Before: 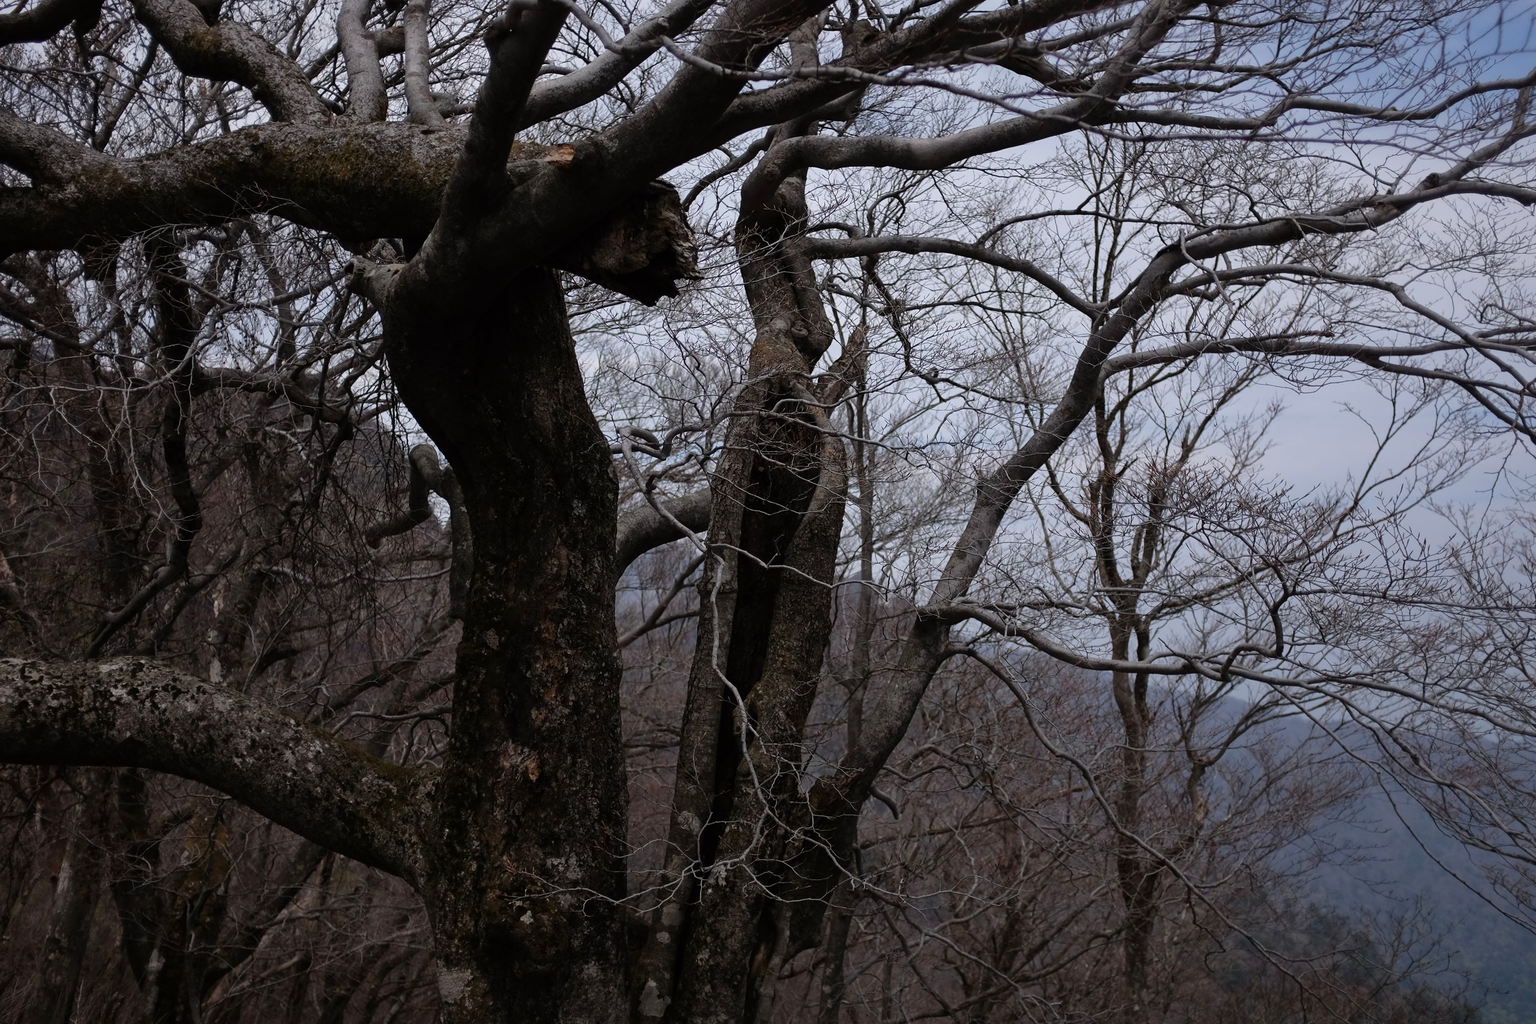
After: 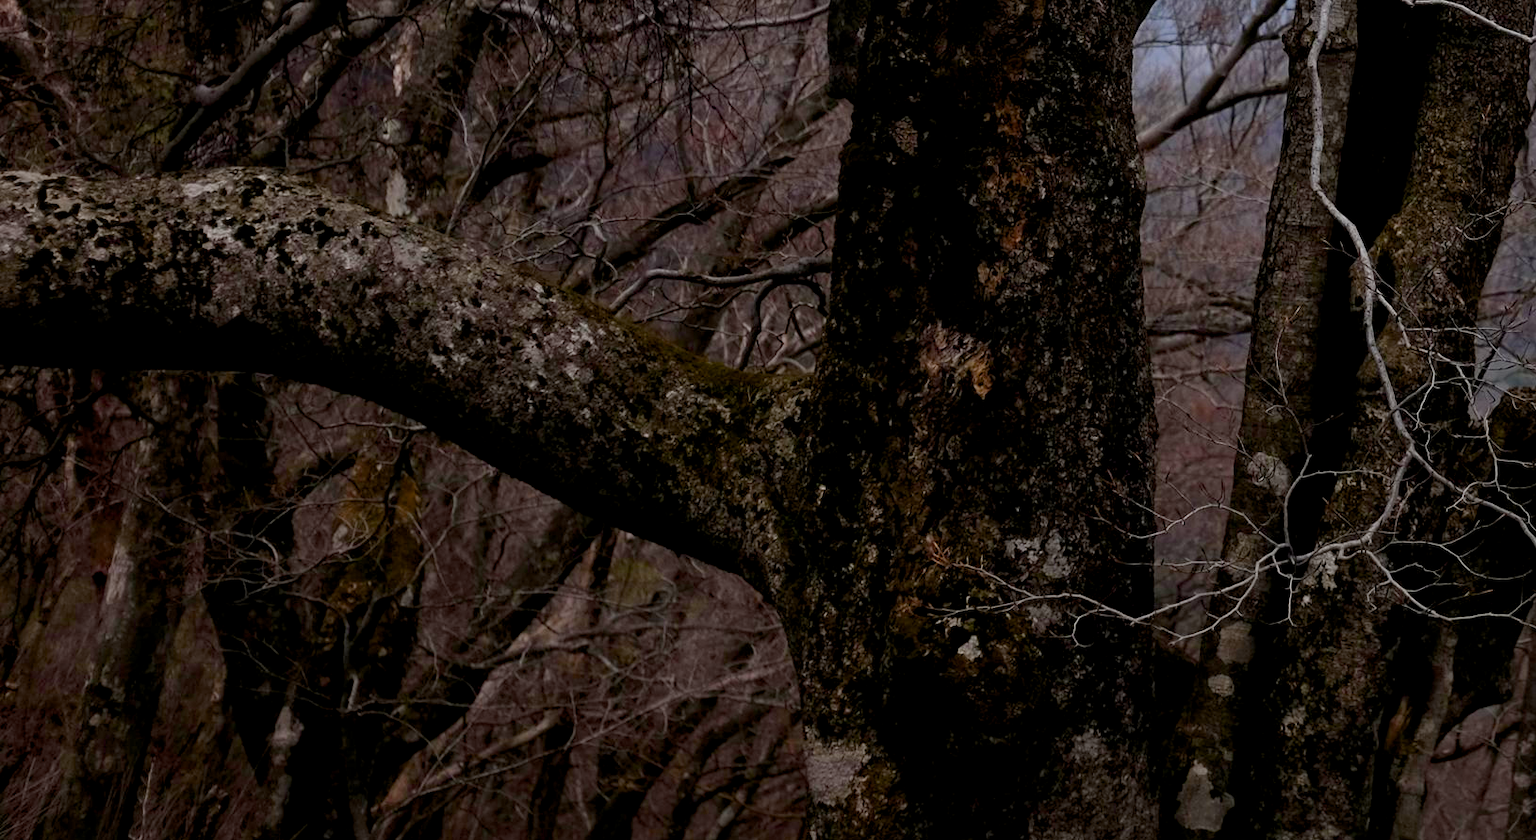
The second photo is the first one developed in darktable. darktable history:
crop and rotate: top 55.238%, right 45.647%, bottom 0.144%
color balance rgb: global offset › luminance -0.494%, perceptual saturation grading › global saturation 20%, perceptual saturation grading › highlights -49.744%, perceptual saturation grading › shadows 24.829%, perceptual brilliance grading › global brilliance 9.62%, perceptual brilliance grading › shadows 14.383%, global vibrance 20%
